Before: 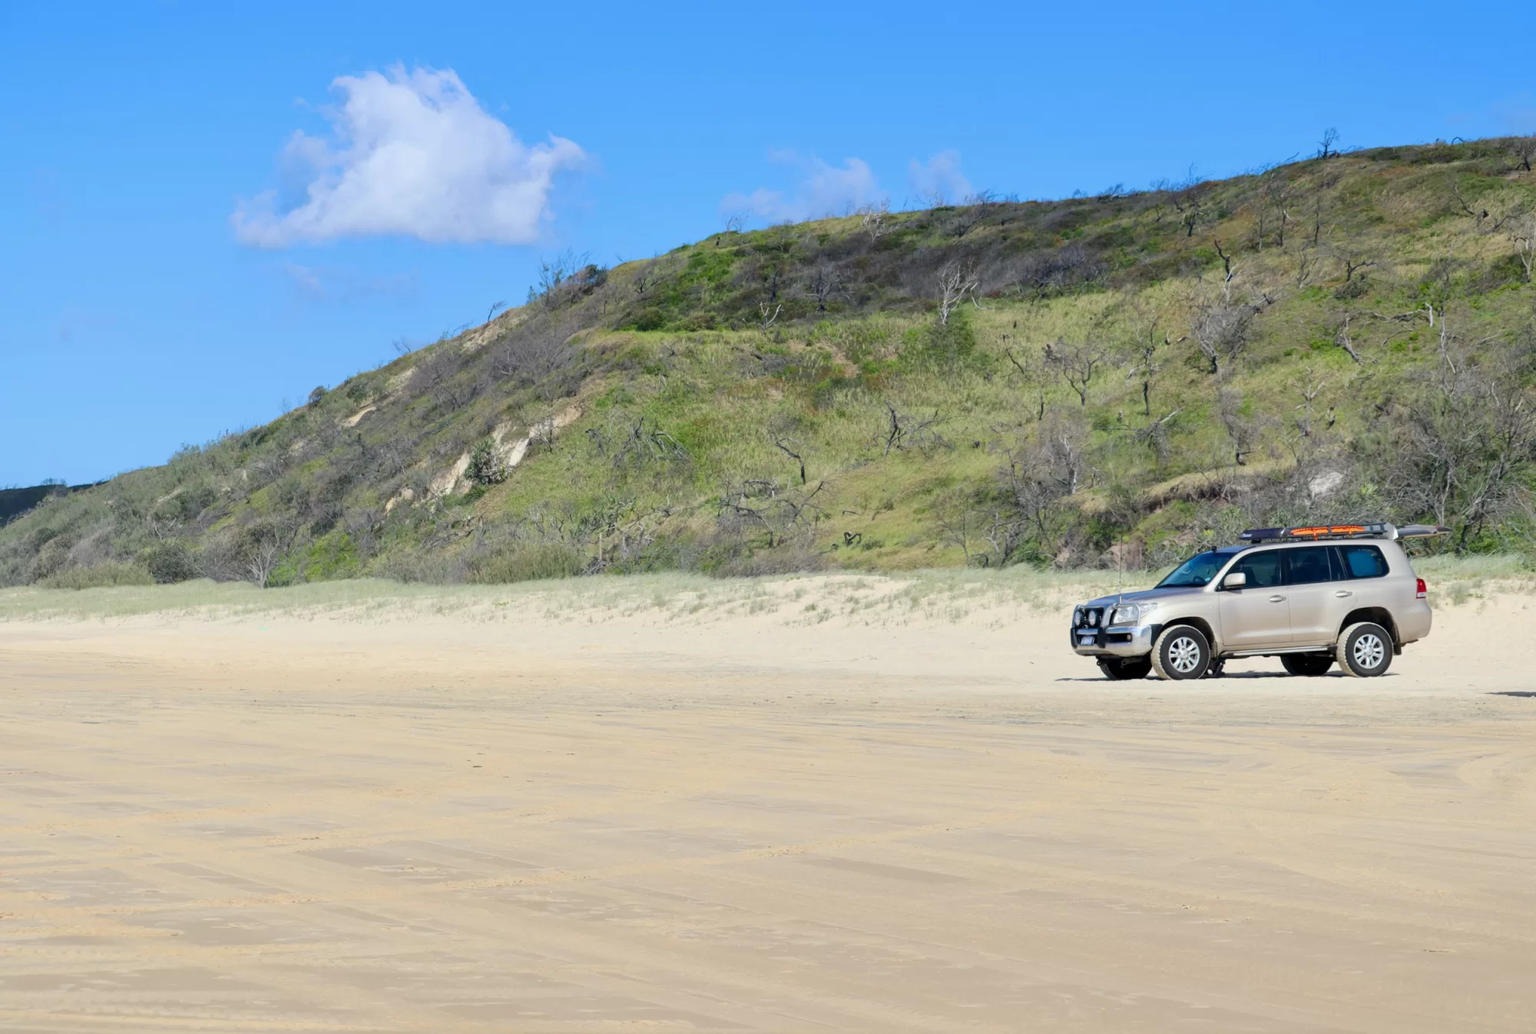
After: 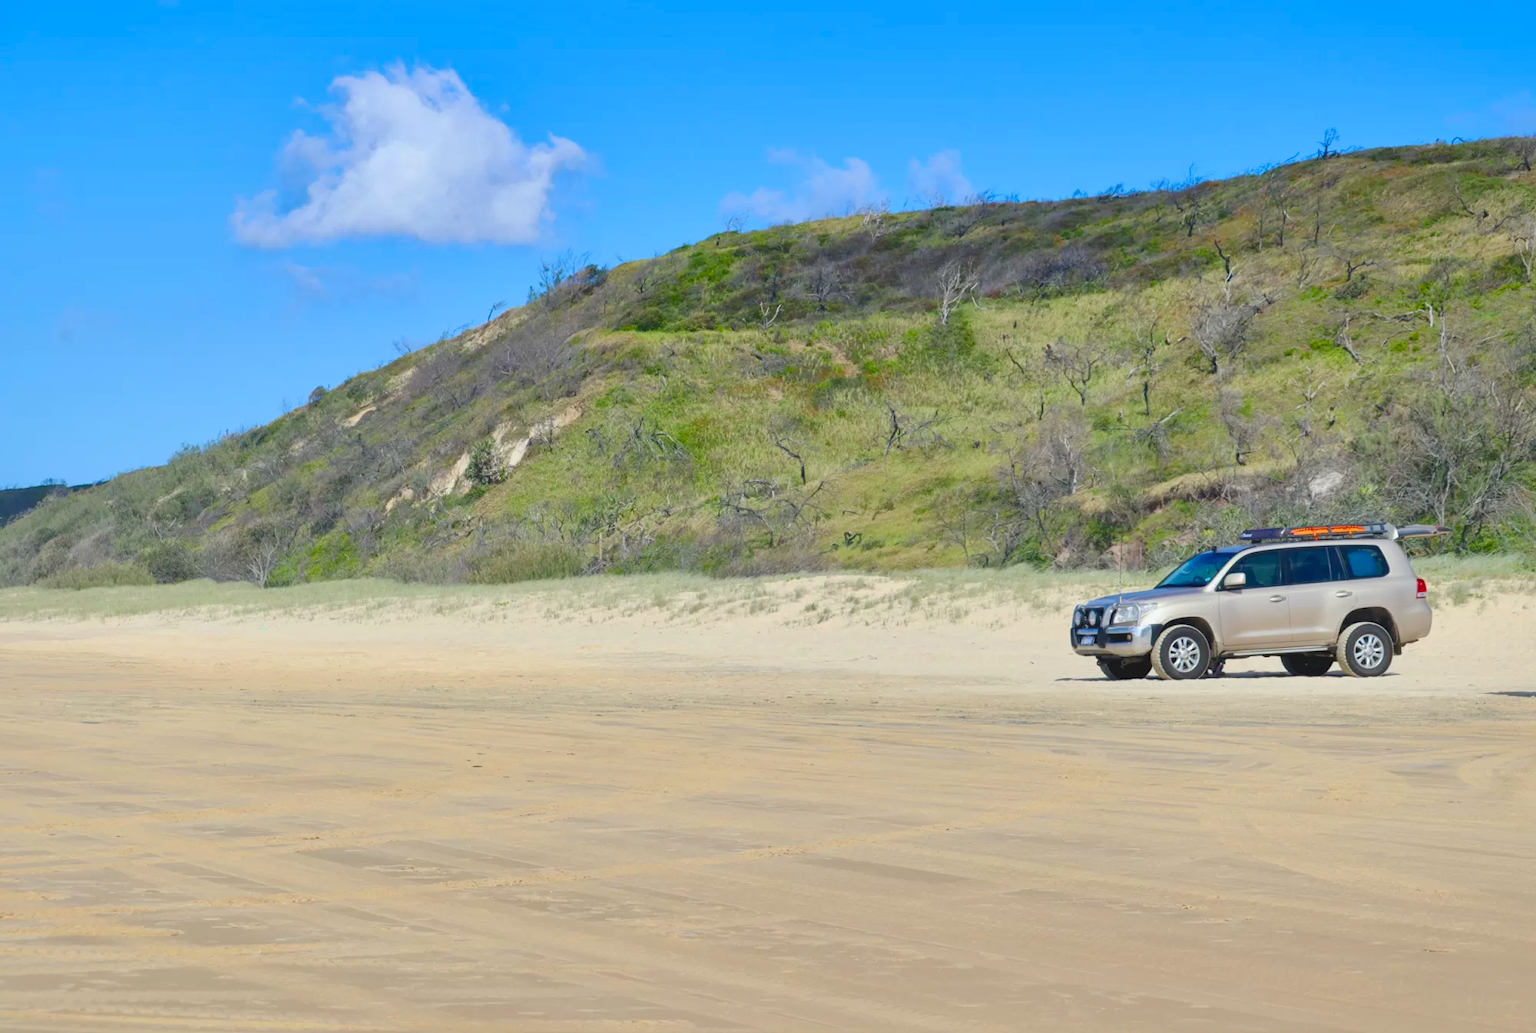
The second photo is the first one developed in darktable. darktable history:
color balance rgb: global offset › luminance 0.486%, perceptual saturation grading › global saturation 20.776%, perceptual saturation grading › highlights -19.96%, perceptual saturation grading › shadows 29.305%, global vibrance 20%
contrast brightness saturation: contrast 0.049, brightness 0.056, saturation 0.009
shadows and highlights: on, module defaults
